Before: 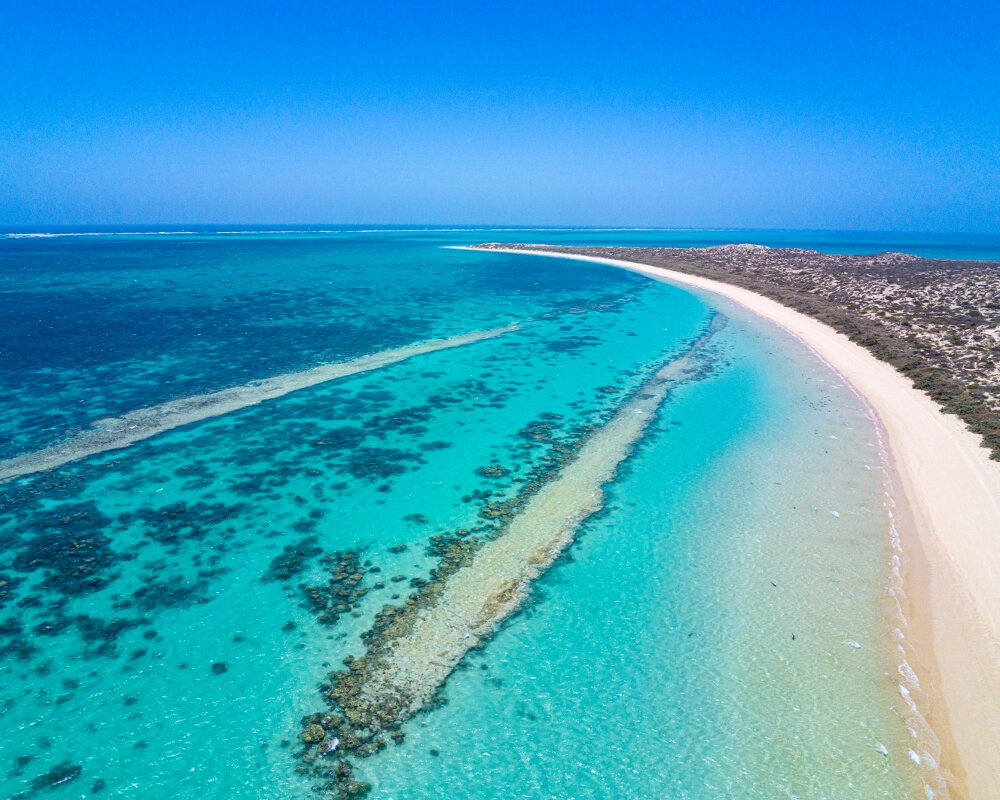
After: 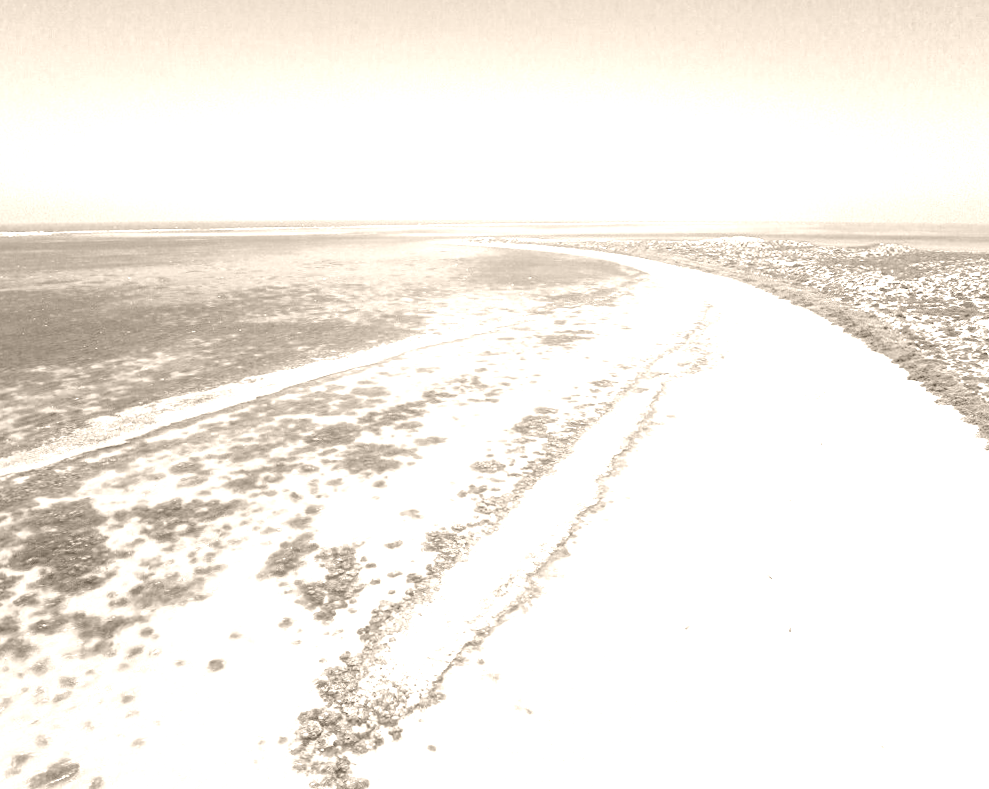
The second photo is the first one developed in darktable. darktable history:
rotate and perspective: rotation -0.45°, automatic cropping original format, crop left 0.008, crop right 0.992, crop top 0.012, crop bottom 0.988
color balance rgb: linear chroma grading › global chroma 8.12%, perceptual saturation grading › global saturation 9.07%, perceptual saturation grading › highlights -13.84%, perceptual saturation grading › mid-tones 14.88%, perceptual saturation grading › shadows 22.8%, perceptual brilliance grading › highlights 2.61%, global vibrance 12.07%
colorize: hue 34.49°, saturation 35.33%, source mix 100%, version 1
exposure: black level correction 0, exposure 0.7 EV, compensate exposure bias true, compensate highlight preservation false
base curve: curves: ch0 [(0, 0) (0.303, 0.277) (1, 1)]
